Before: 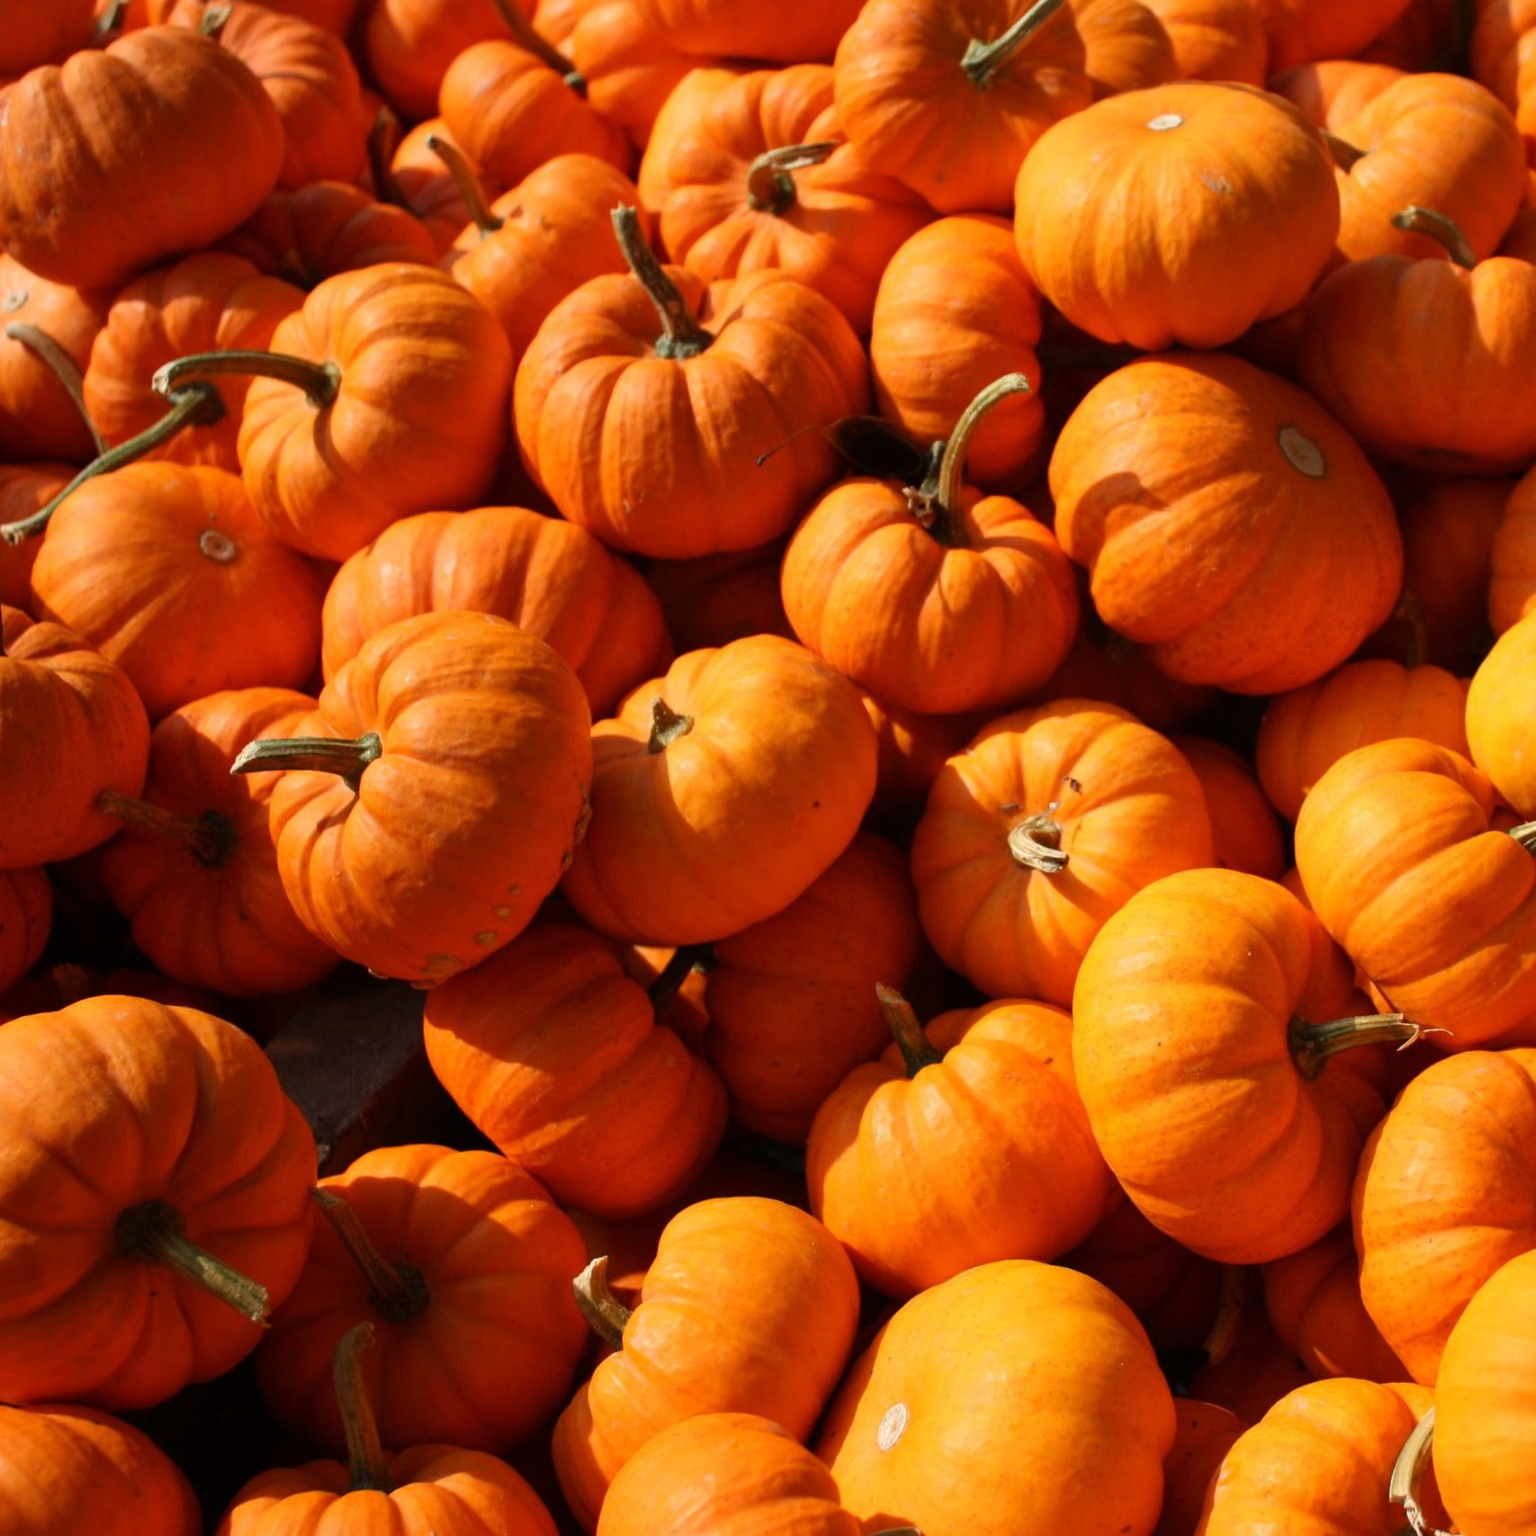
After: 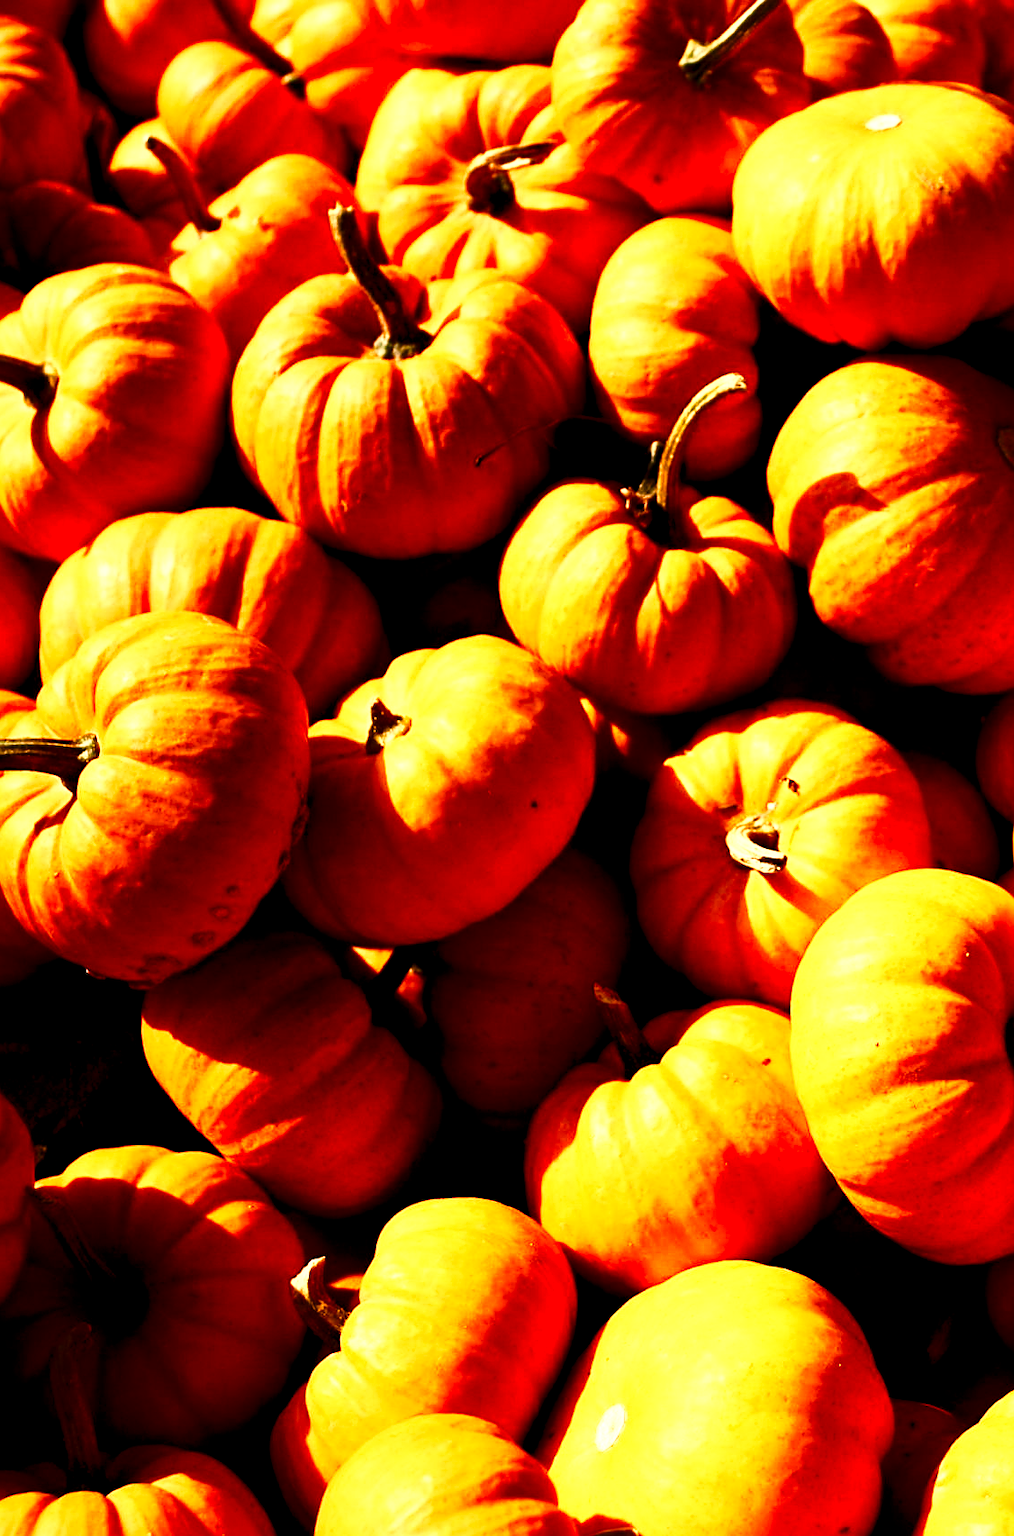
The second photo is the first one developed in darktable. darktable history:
crop and rotate: left 18.442%, right 15.508%
color balance rgb: shadows lift › luminance -9.41%, highlights gain › luminance 17.6%, global offset › luminance -1.45%, perceptual saturation grading › highlights -17.77%, perceptual saturation grading › mid-tones 33.1%, perceptual saturation grading › shadows 50.52%, global vibrance 24.22%
sharpen: on, module defaults
base curve: curves: ch0 [(0, 0) (0.257, 0.25) (0.482, 0.586) (0.757, 0.871) (1, 1)]
tone curve: curves: ch0 [(0, 0) (0.003, 0.002) (0.011, 0.006) (0.025, 0.014) (0.044, 0.025) (0.069, 0.039) (0.1, 0.056) (0.136, 0.082) (0.177, 0.116) (0.224, 0.163) (0.277, 0.233) (0.335, 0.311) (0.399, 0.396) (0.468, 0.488) (0.543, 0.588) (0.623, 0.695) (0.709, 0.809) (0.801, 0.912) (0.898, 0.997) (1, 1)], preserve colors none
contrast brightness saturation: contrast 0.22
white balance: red 1.127, blue 0.943
